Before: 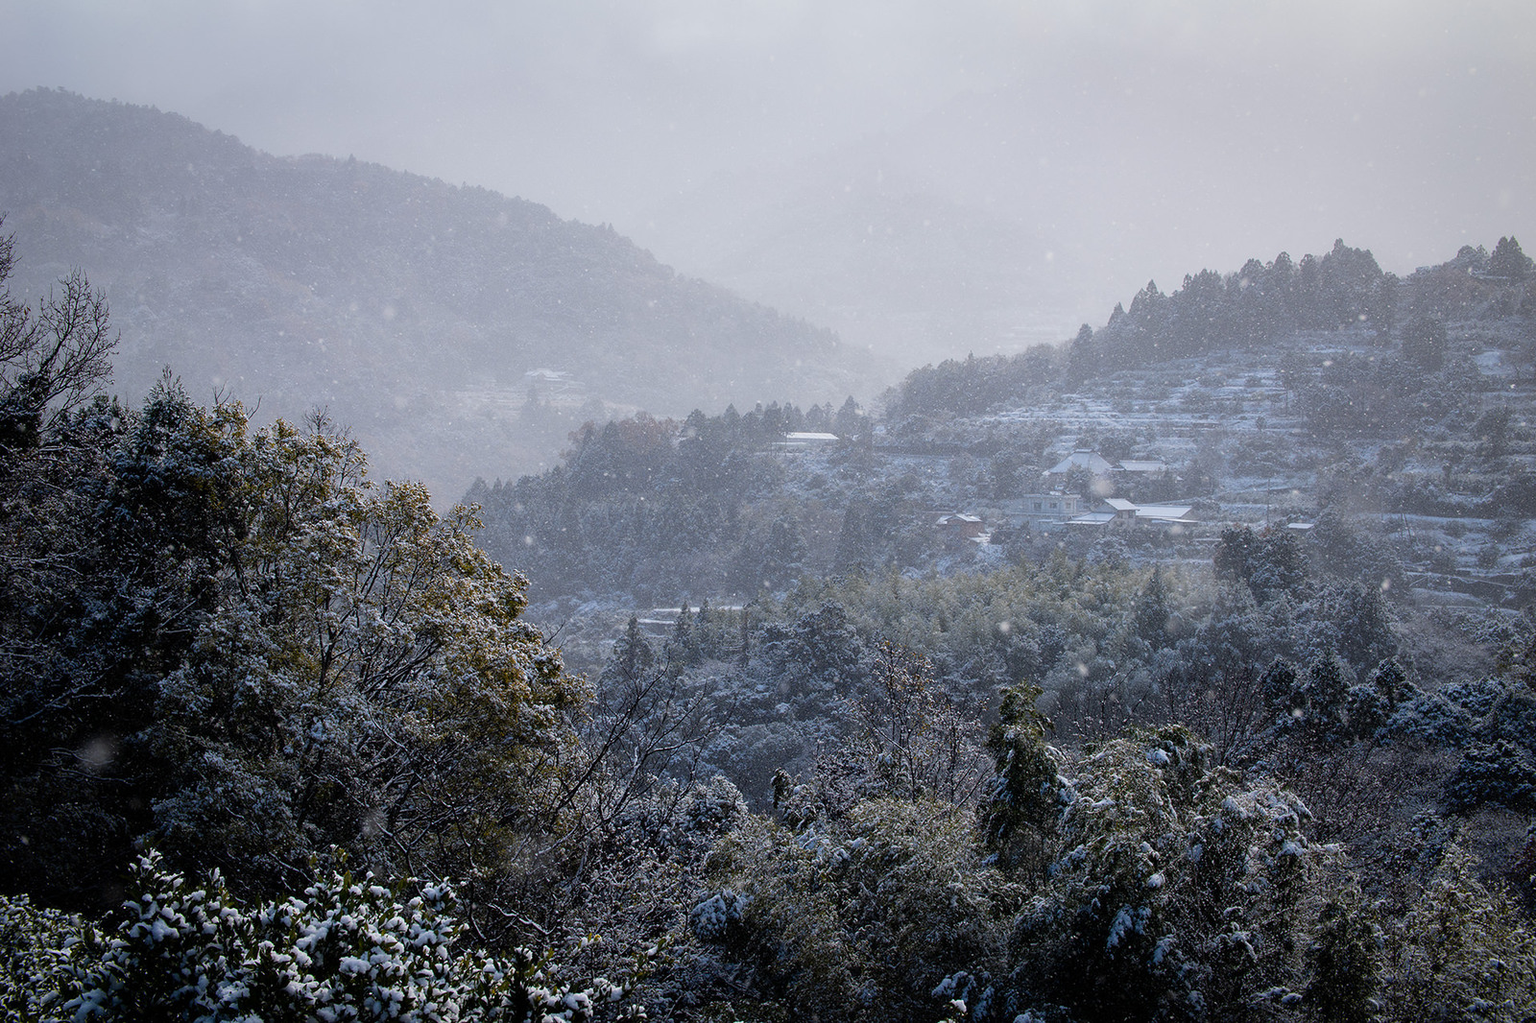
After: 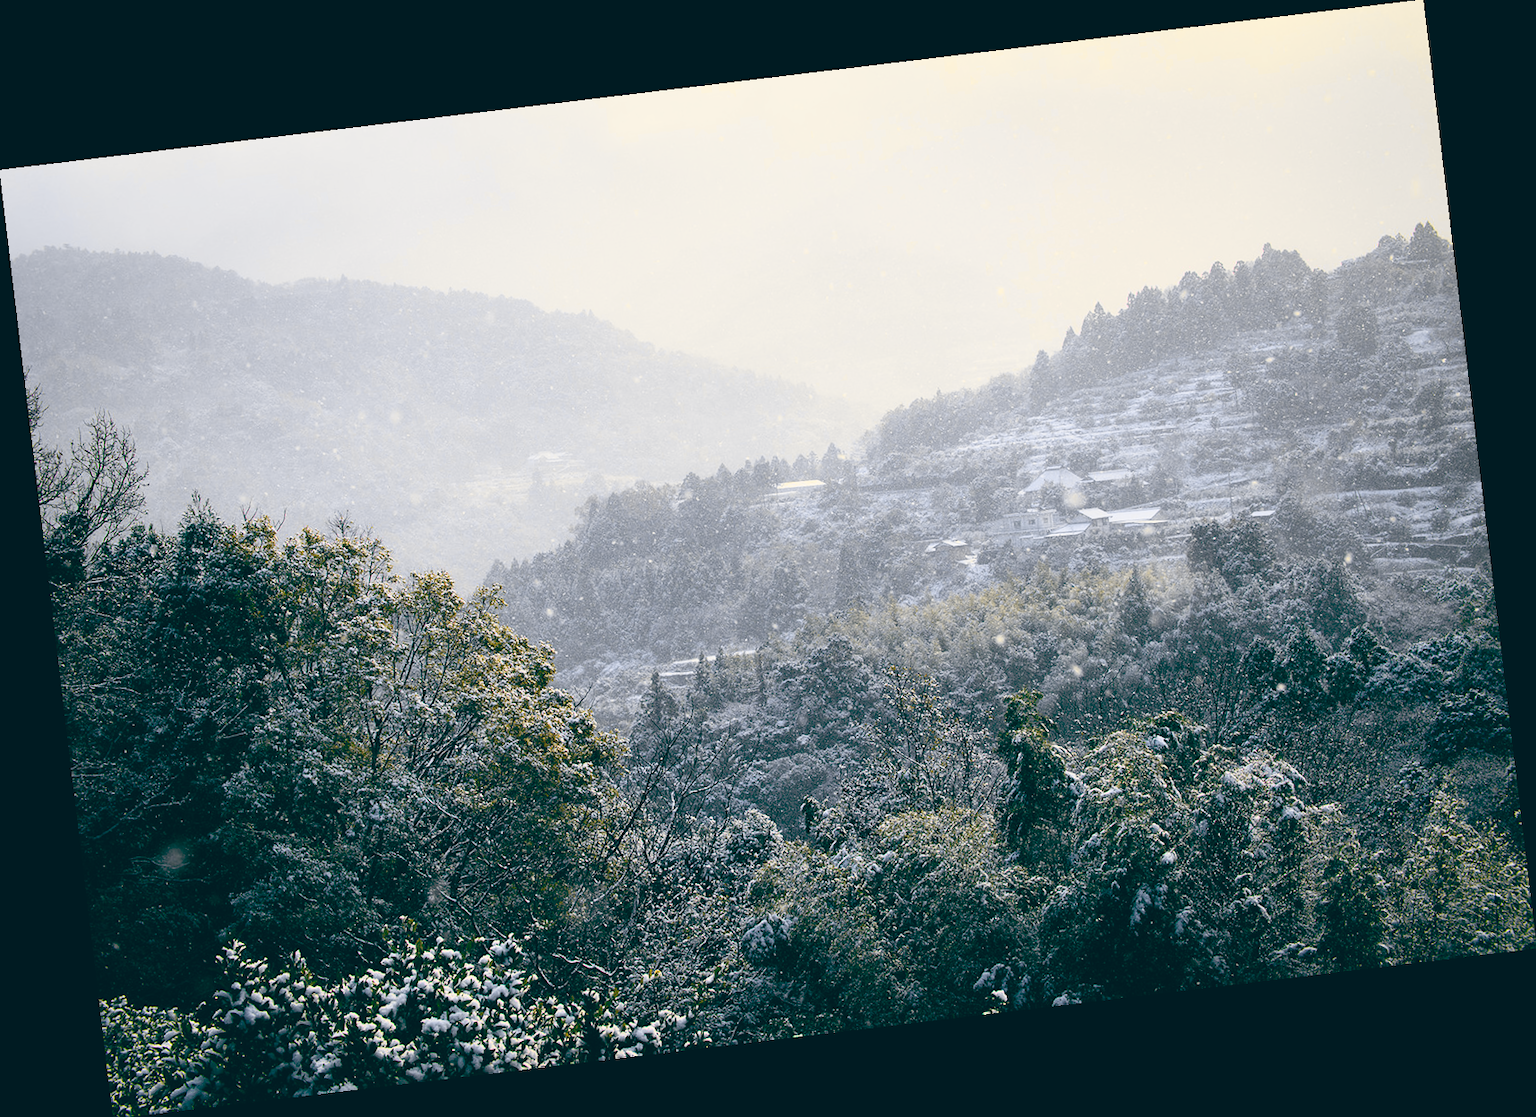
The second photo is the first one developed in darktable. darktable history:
color balance: lift [1.005, 0.99, 1.007, 1.01], gamma [1, 0.979, 1.011, 1.021], gain [0.923, 1.098, 1.025, 0.902], input saturation 90.45%, contrast 7.73%, output saturation 105.91%
rotate and perspective: rotation -6.83°, automatic cropping off
tone curve: curves: ch0 [(0, 0.017) (0.259, 0.344) (0.593, 0.778) (0.786, 0.931) (1, 0.999)]; ch1 [(0, 0) (0.405, 0.387) (0.442, 0.47) (0.492, 0.5) (0.511, 0.503) (0.548, 0.596) (0.7, 0.795) (1, 1)]; ch2 [(0, 0) (0.411, 0.433) (0.5, 0.504) (0.535, 0.581) (1, 1)], color space Lab, independent channels, preserve colors none
